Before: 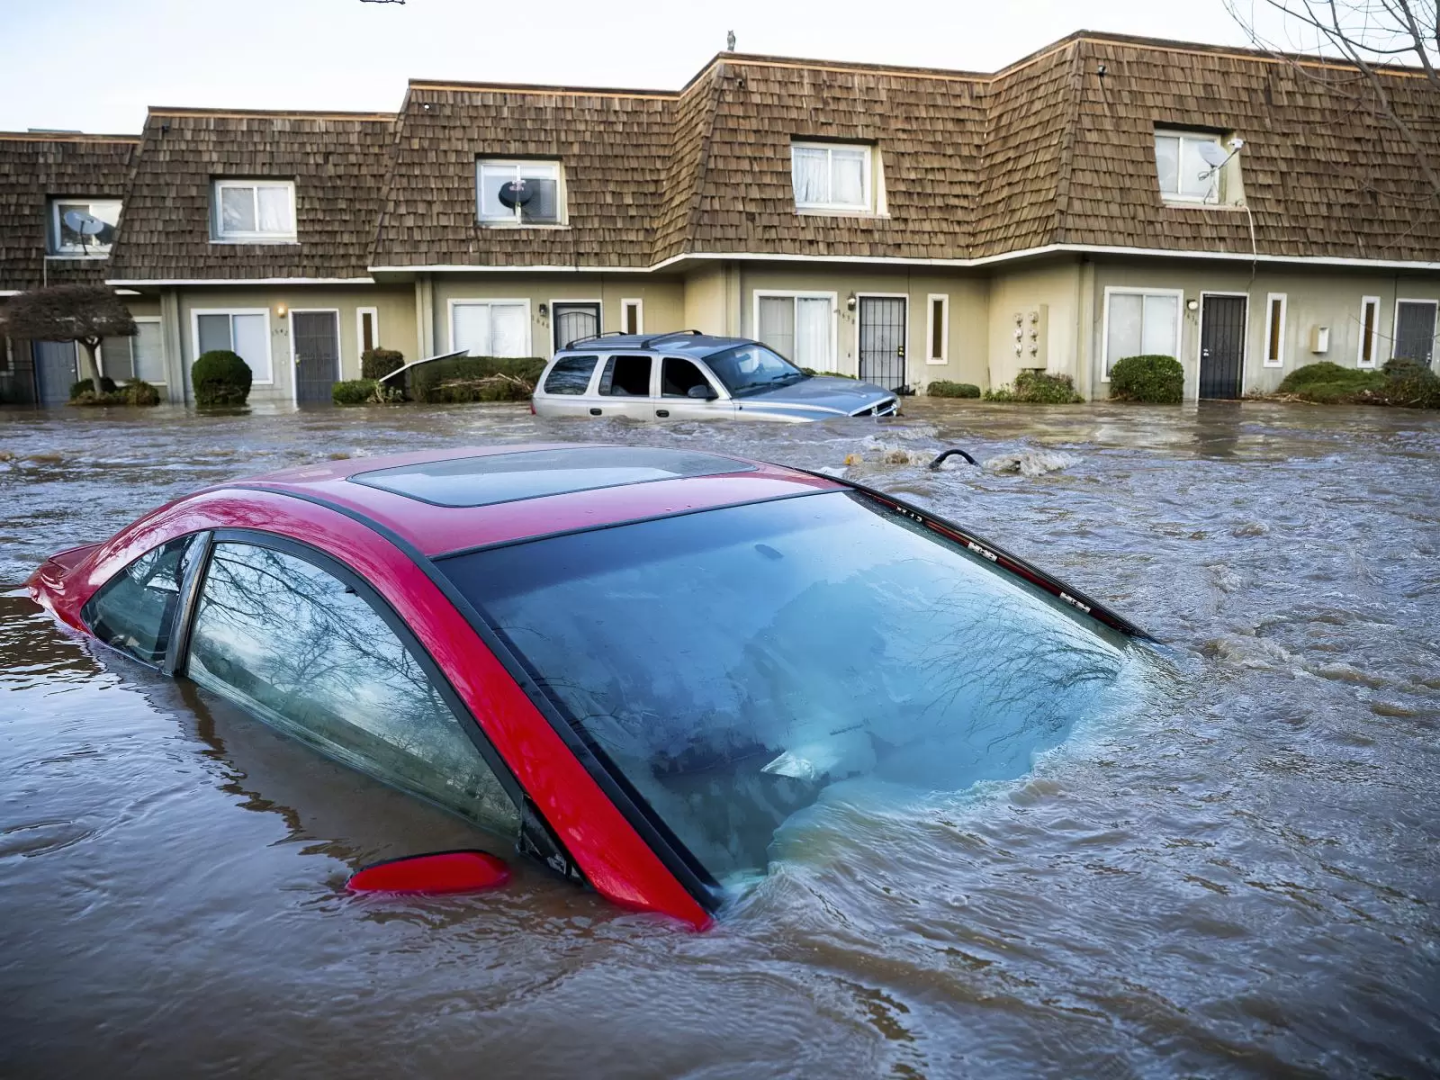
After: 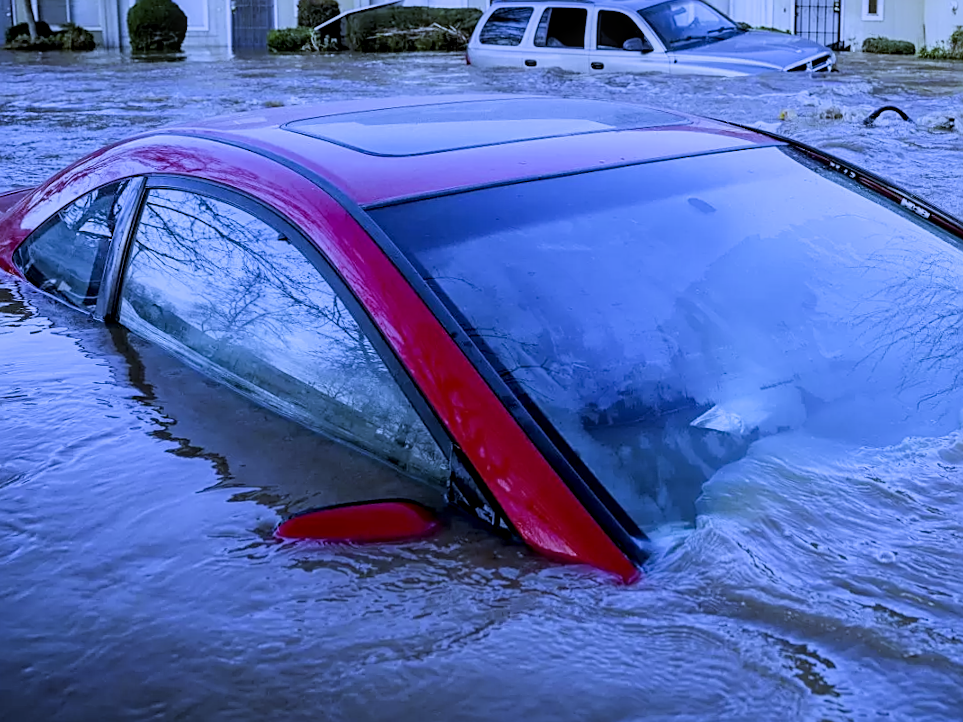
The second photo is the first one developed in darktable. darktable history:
white balance: red 0.766, blue 1.537
sharpen: on, module defaults
crop and rotate: angle -0.82°, left 3.85%, top 31.828%, right 27.992%
local contrast: on, module defaults
filmic rgb: white relative exposure 3.8 EV, hardness 4.35
